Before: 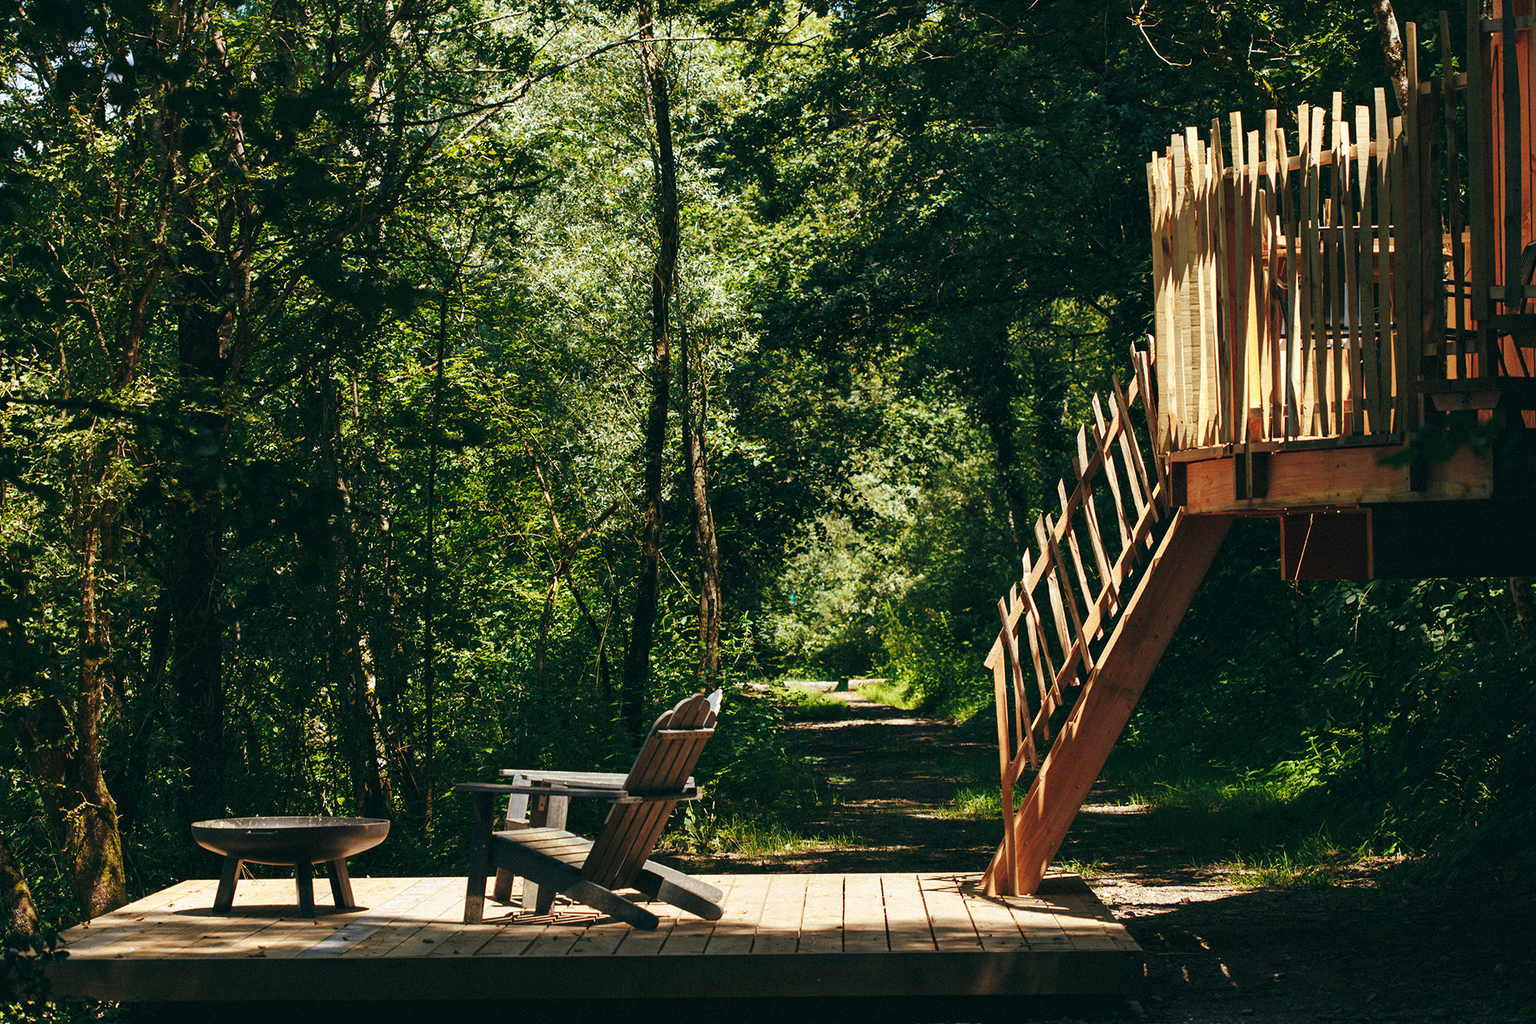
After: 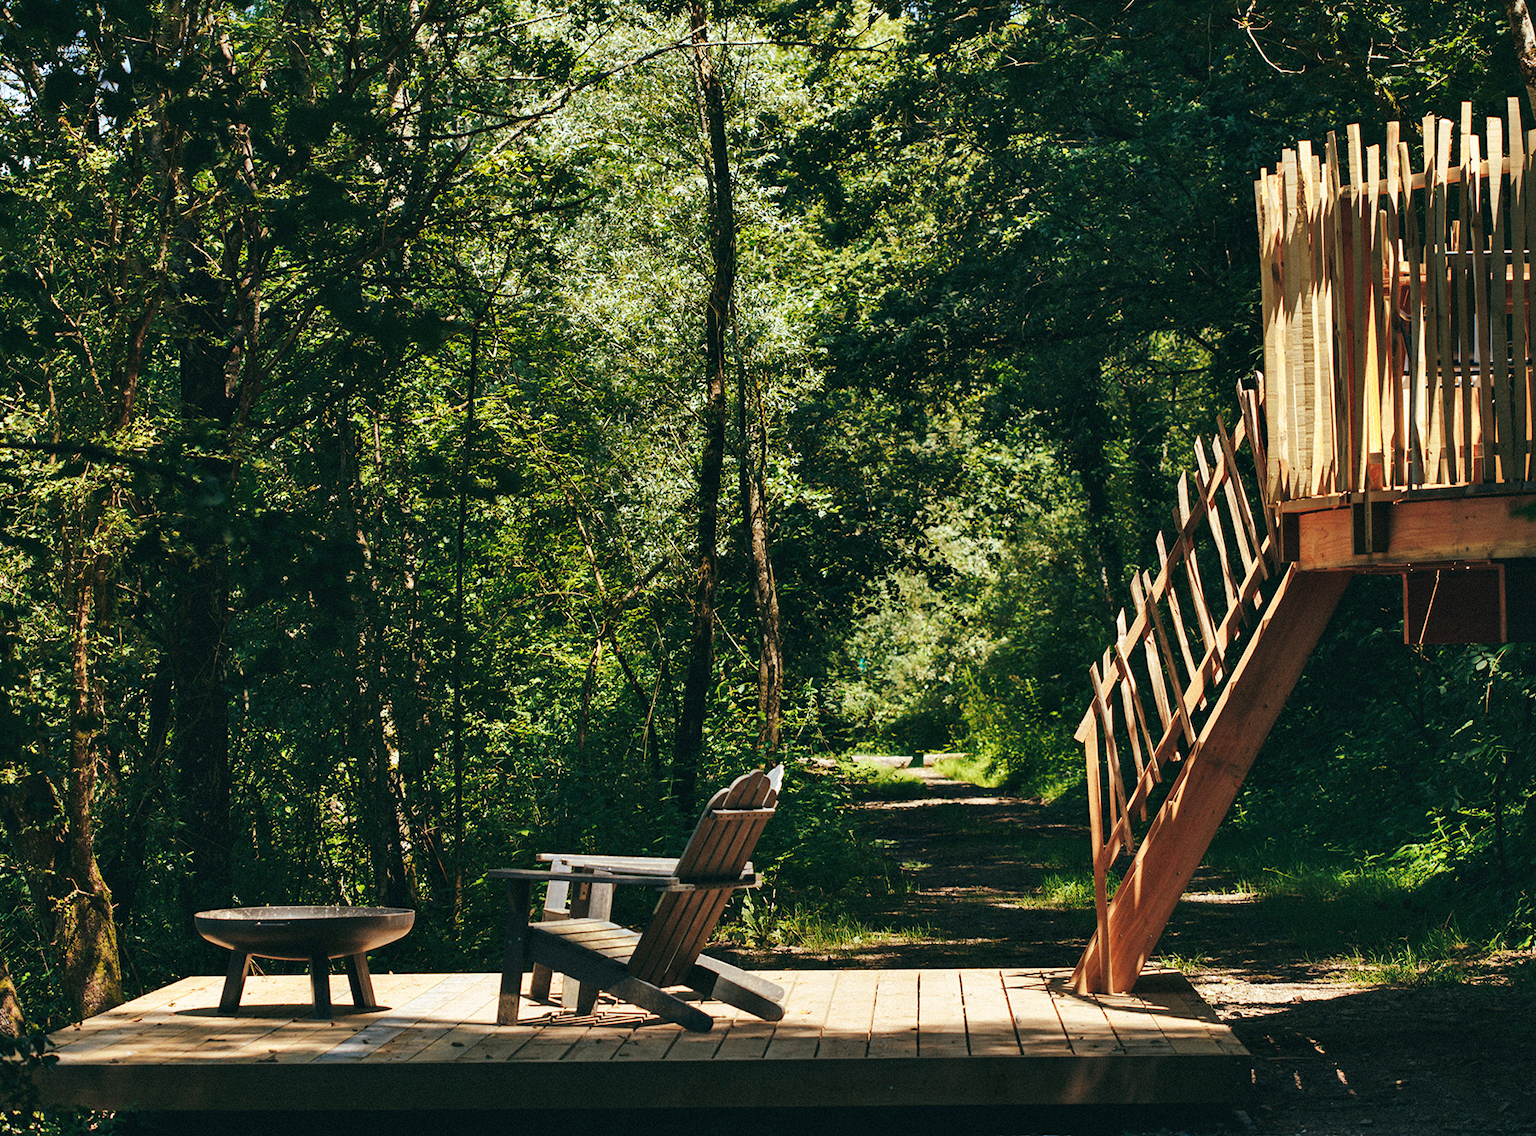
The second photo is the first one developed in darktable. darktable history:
crop and rotate: left 1.088%, right 8.807%
shadows and highlights: shadows 37.27, highlights -28.18, soften with gaussian
